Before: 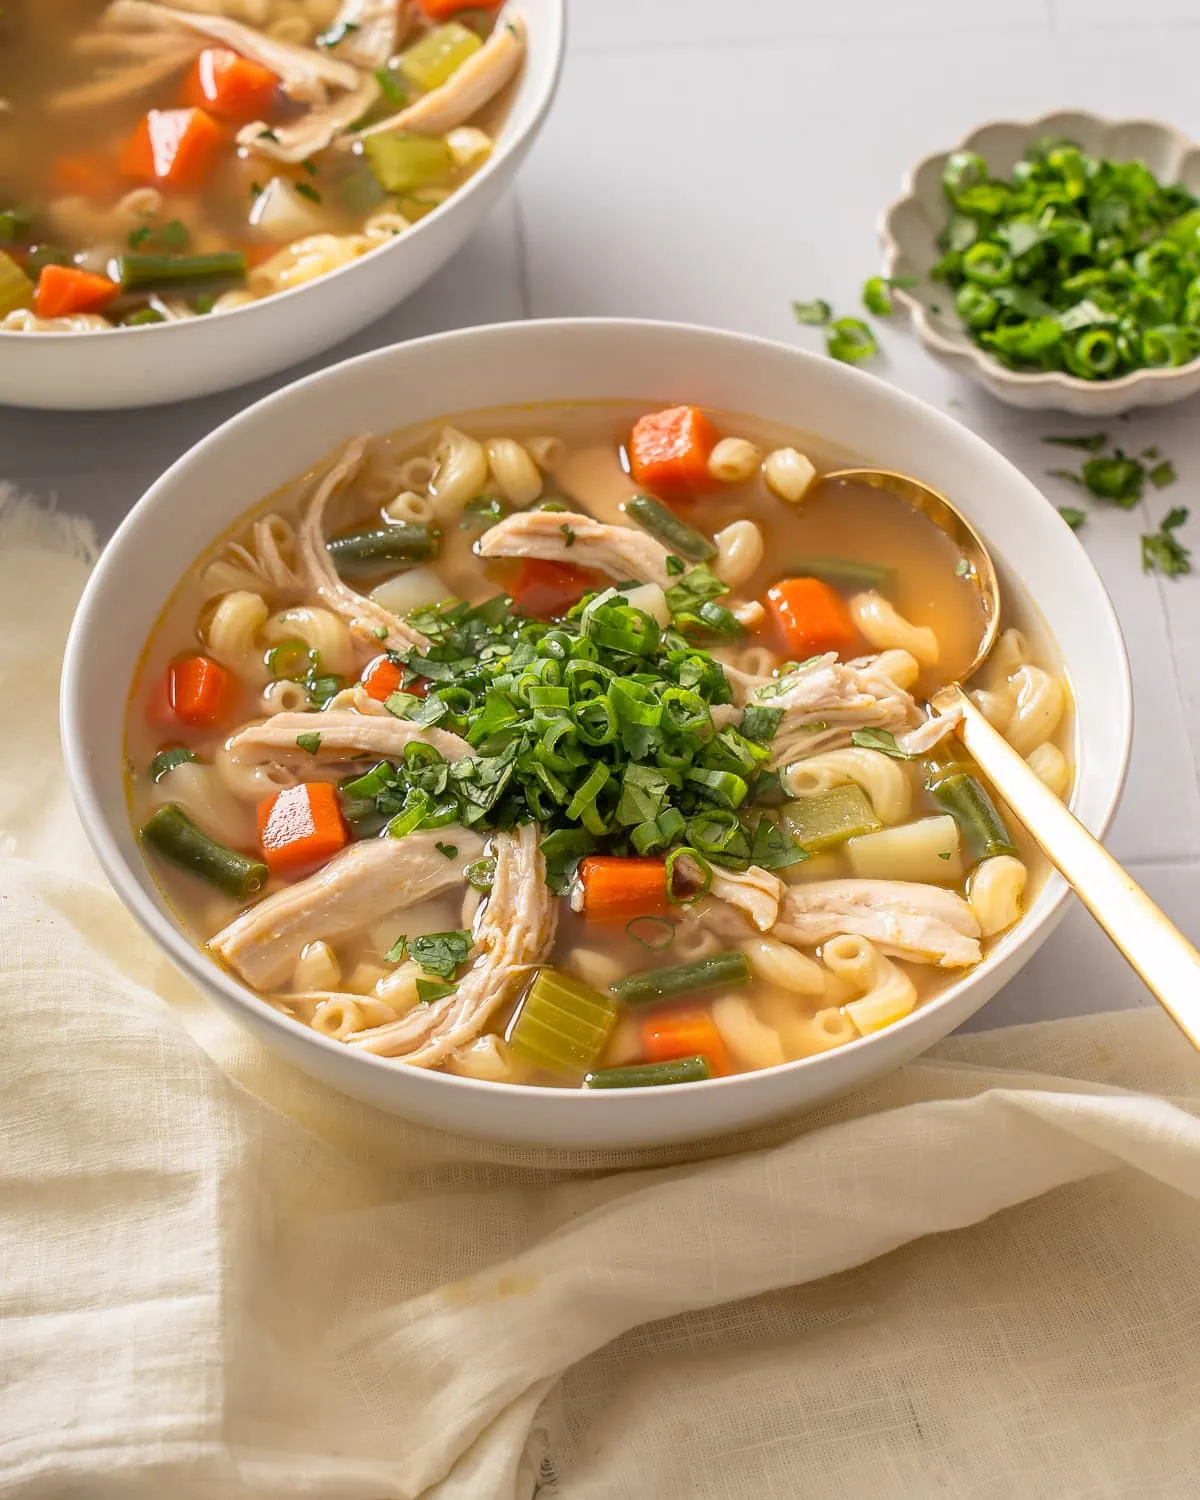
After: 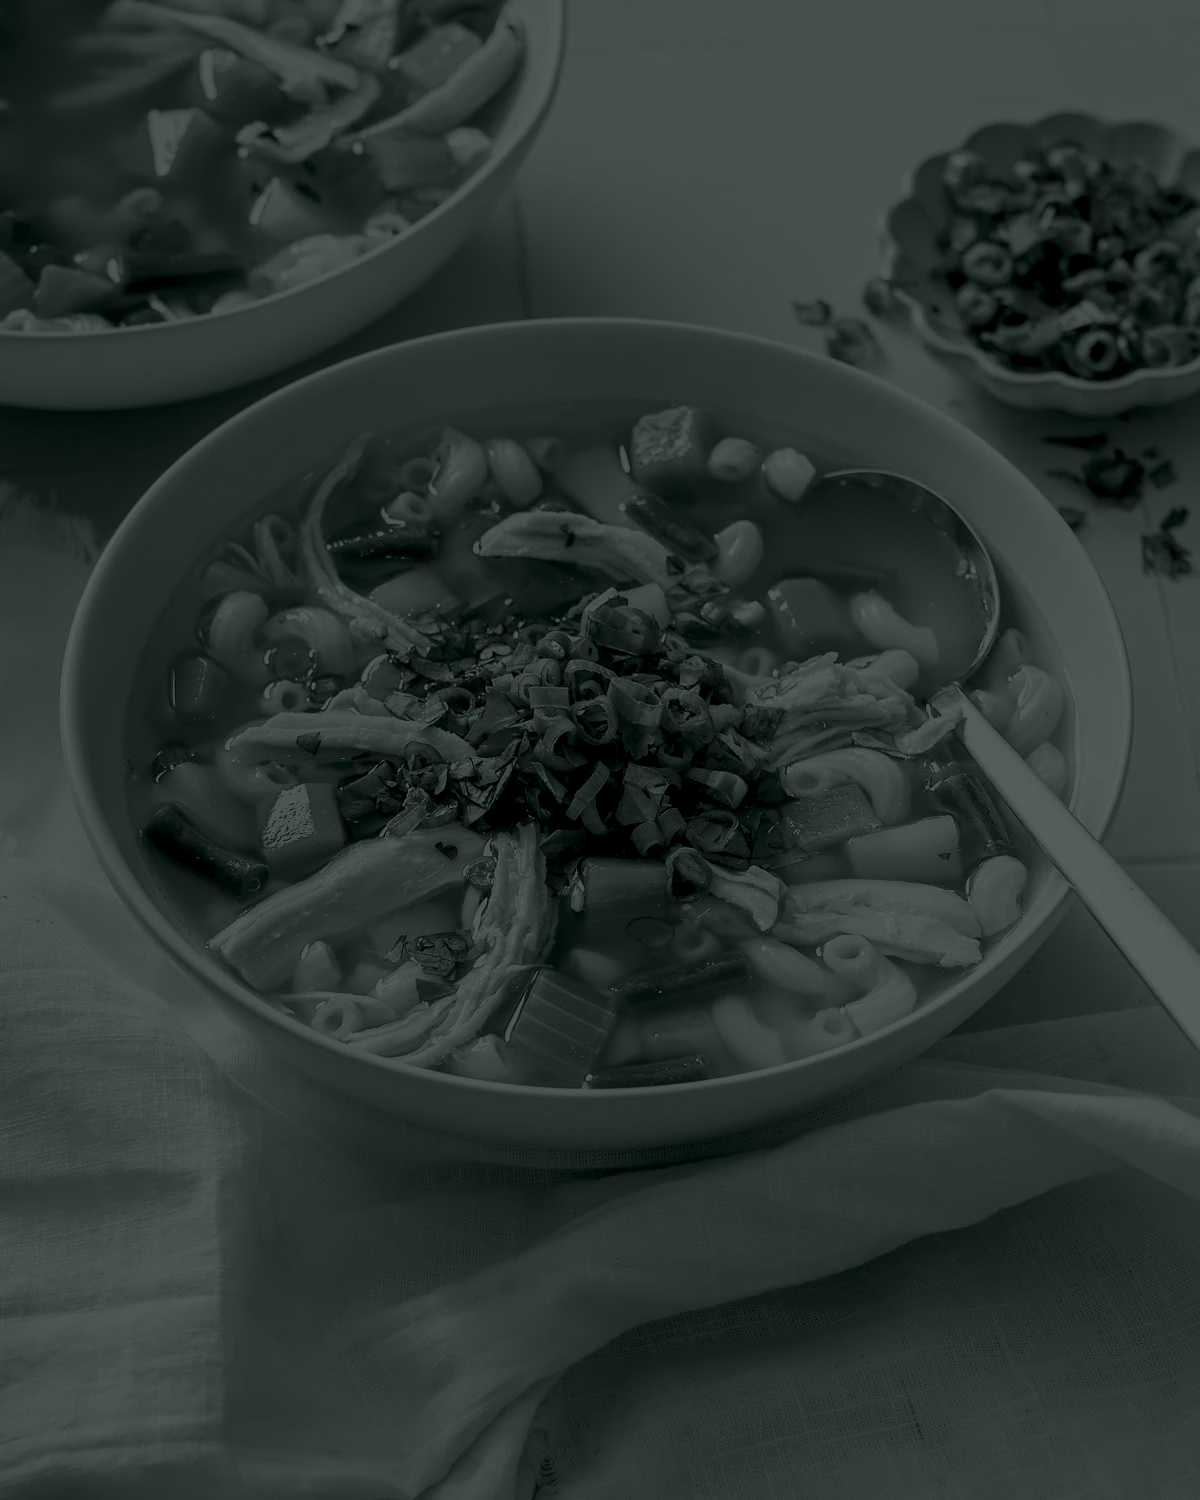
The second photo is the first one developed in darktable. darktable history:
colorize: hue 90°, saturation 19%, lightness 1.59%, version 1
color correction: highlights a* 0.207, highlights b* 2.7, shadows a* -0.874, shadows b* -4.78
